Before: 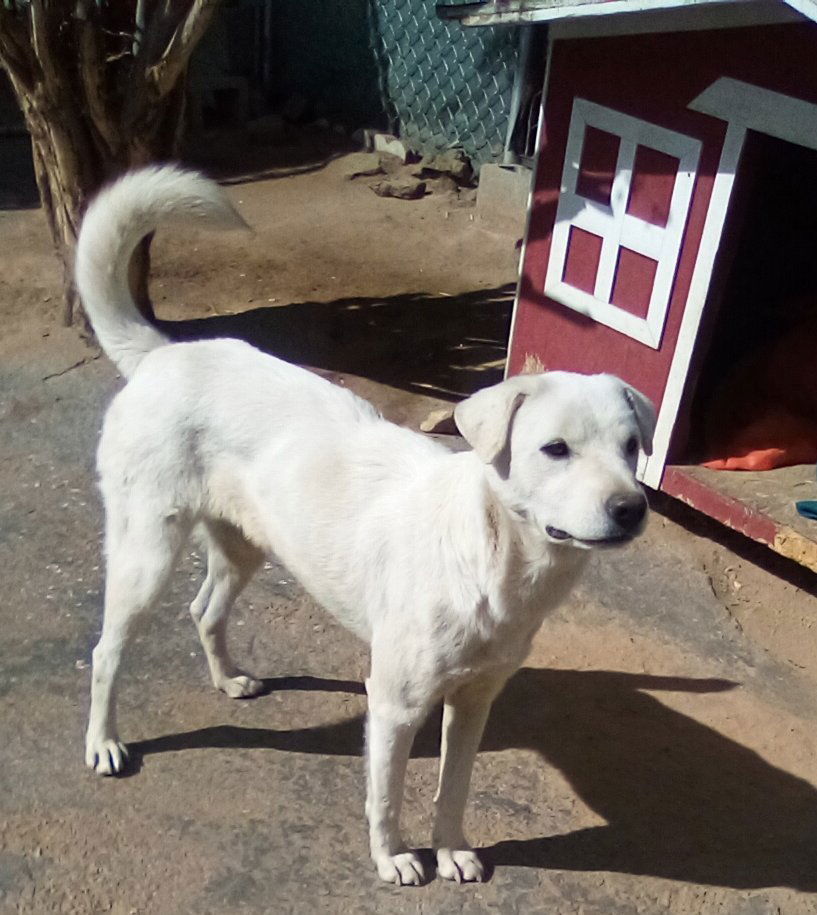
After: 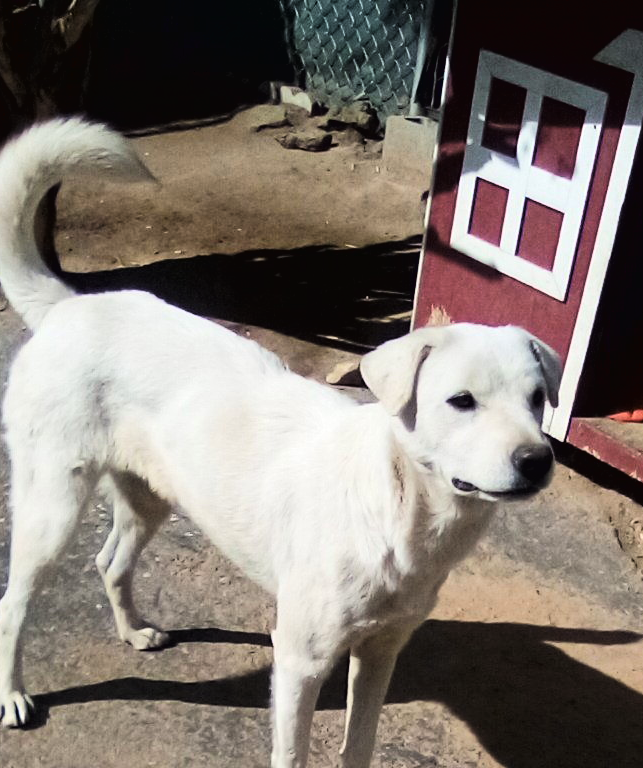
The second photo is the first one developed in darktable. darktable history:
crop: left 11.622%, top 5.313%, right 9.563%, bottom 10.711%
exposure: compensate exposure bias true, compensate highlight preservation false
tone curve: curves: ch0 [(0, 0) (0.003, 0.016) (0.011, 0.016) (0.025, 0.016) (0.044, 0.016) (0.069, 0.016) (0.1, 0.026) (0.136, 0.047) (0.177, 0.088) (0.224, 0.14) (0.277, 0.2) (0.335, 0.276) (0.399, 0.37) (0.468, 0.47) (0.543, 0.583) (0.623, 0.698) (0.709, 0.779) (0.801, 0.858) (0.898, 0.929) (1, 1)], color space Lab, linked channels, preserve colors none
